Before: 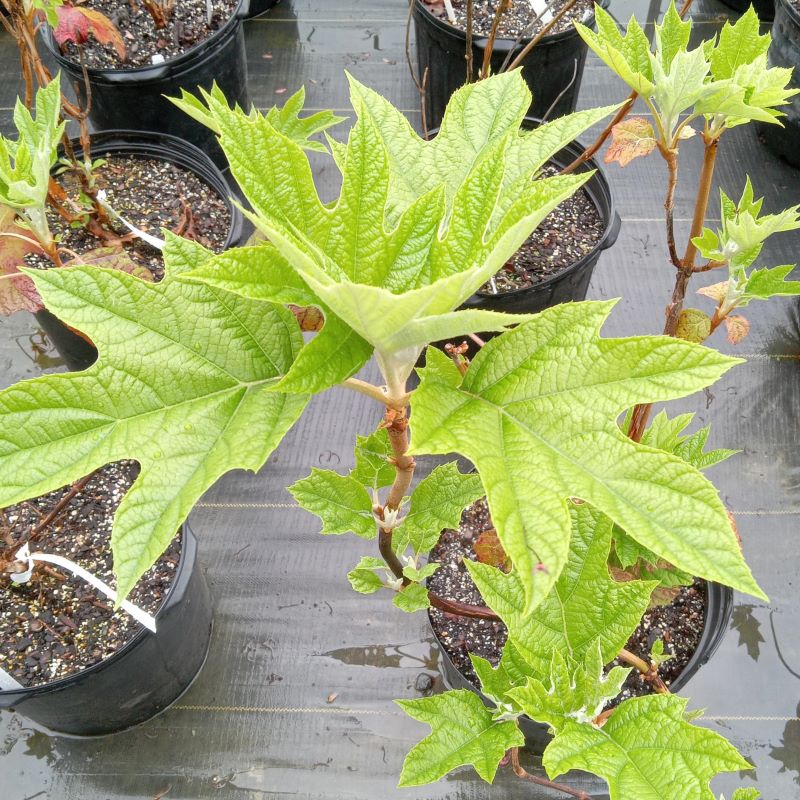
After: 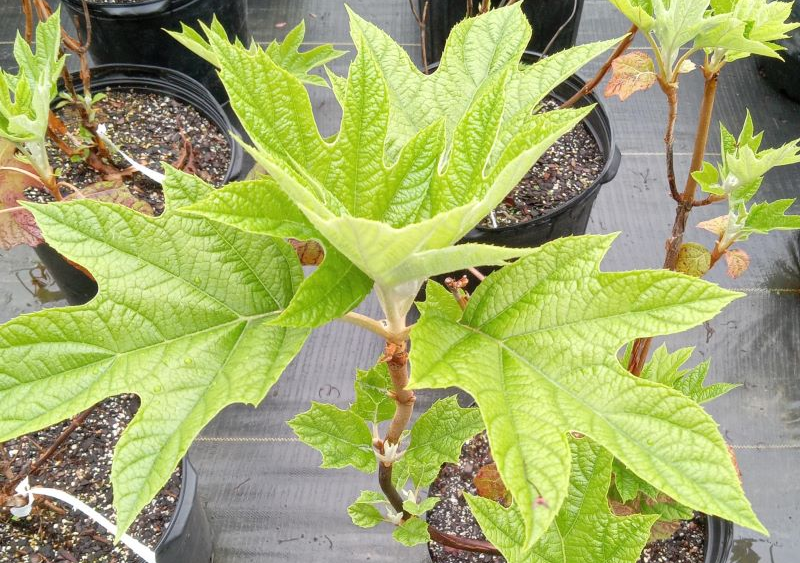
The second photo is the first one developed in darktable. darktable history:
crop and rotate: top 8.412%, bottom 21.209%
